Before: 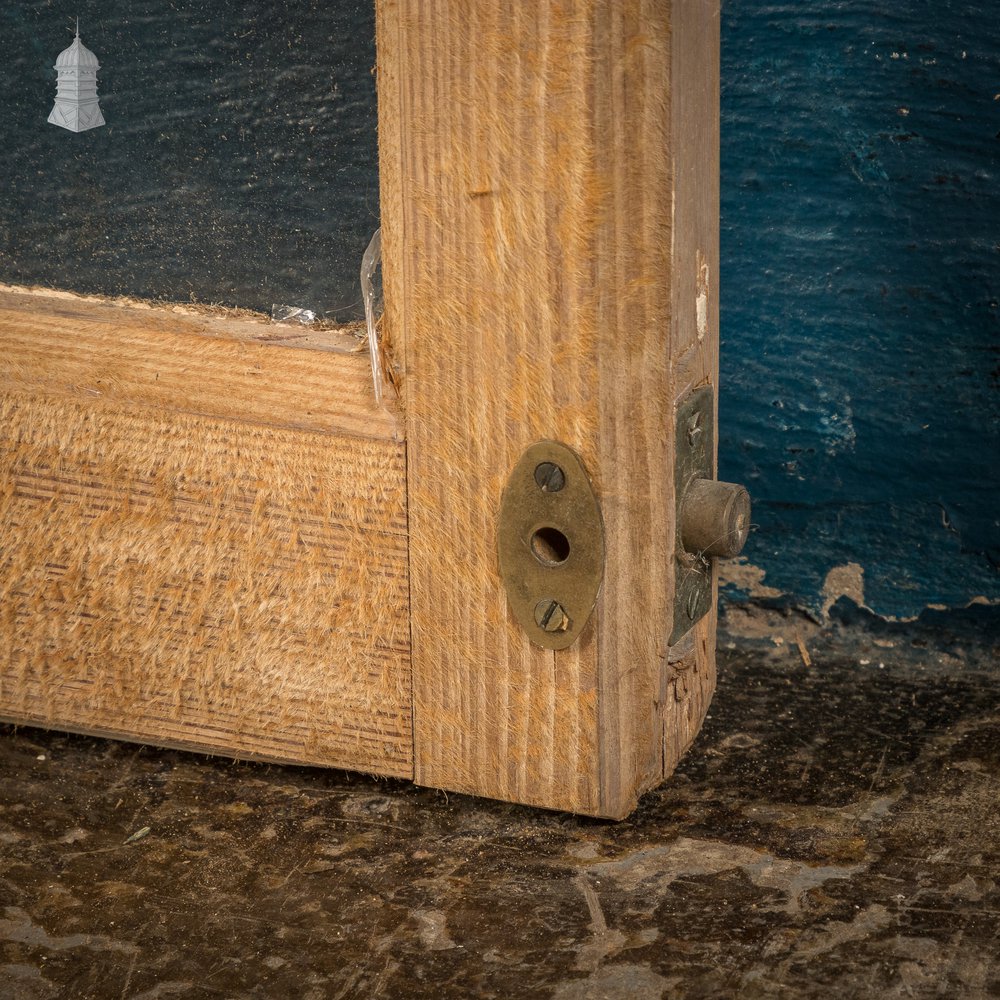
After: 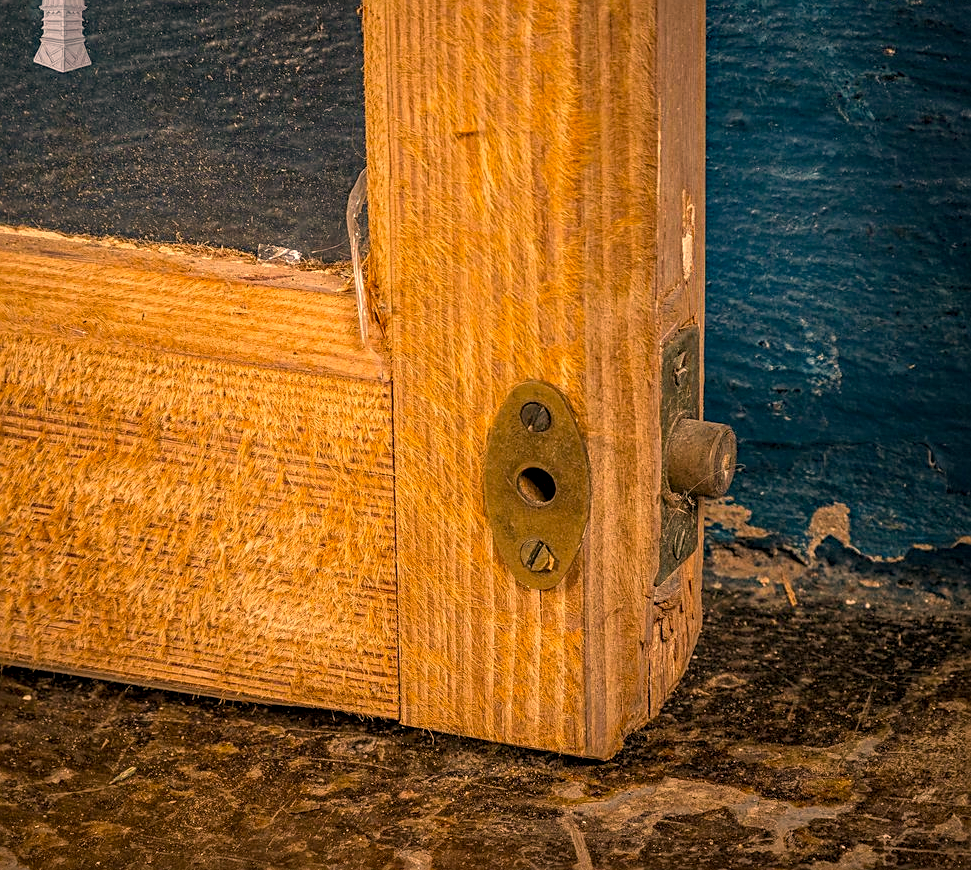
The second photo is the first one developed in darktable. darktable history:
color correction: highlights a* 17.55, highlights b* 19.08
sharpen: on, module defaults
haze removal: adaptive false
color balance rgb: perceptual saturation grading › global saturation 11.799%, global vibrance 20%
crop: left 1.426%, top 6.087%, right 1.432%, bottom 6.83%
local contrast: on, module defaults
contrast brightness saturation: contrast 0.027, brightness 0.057, saturation 0.132
